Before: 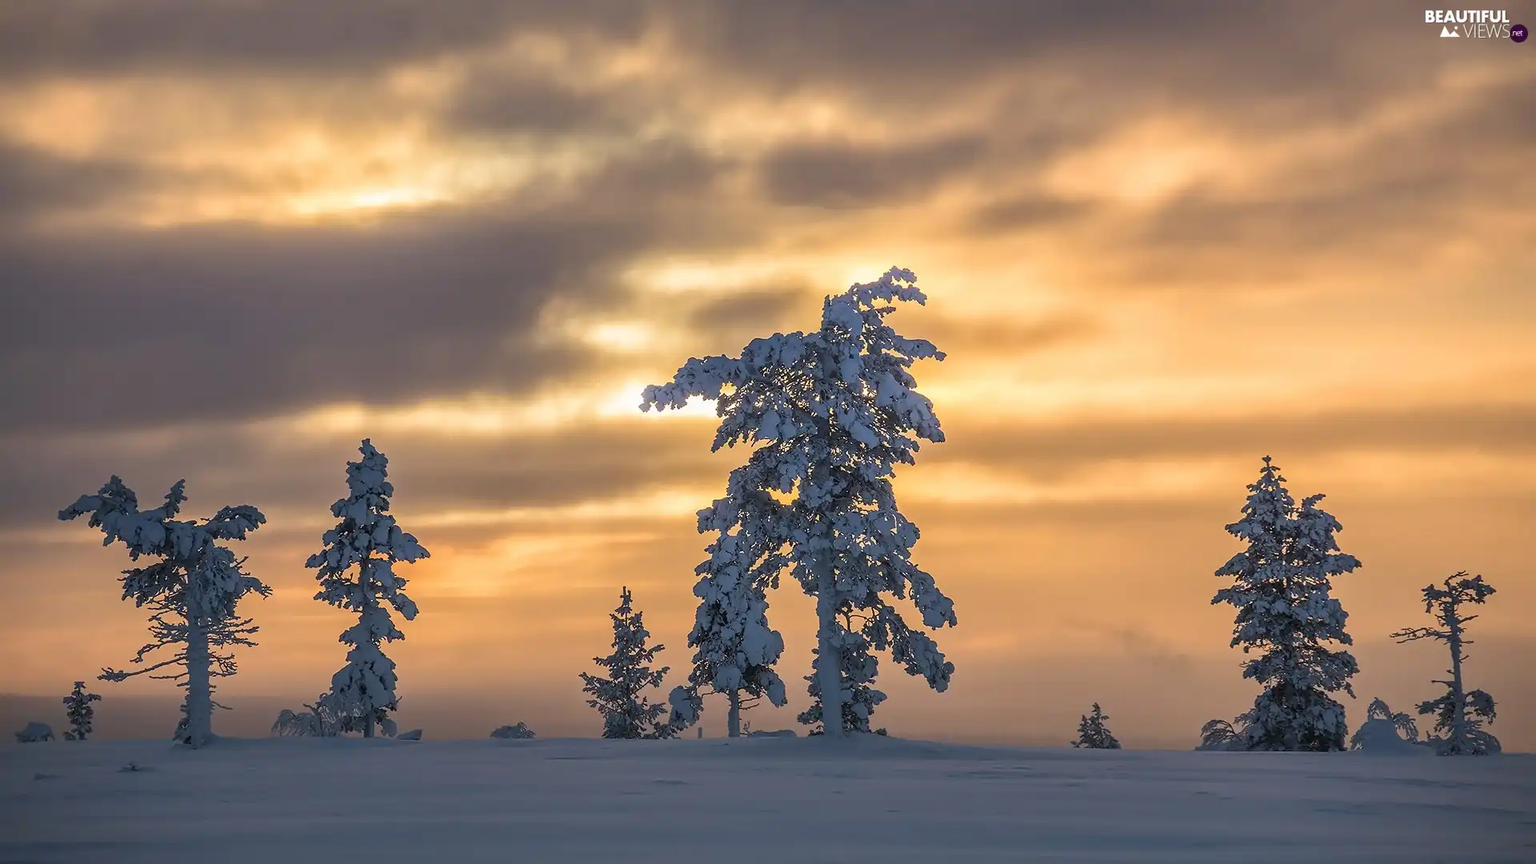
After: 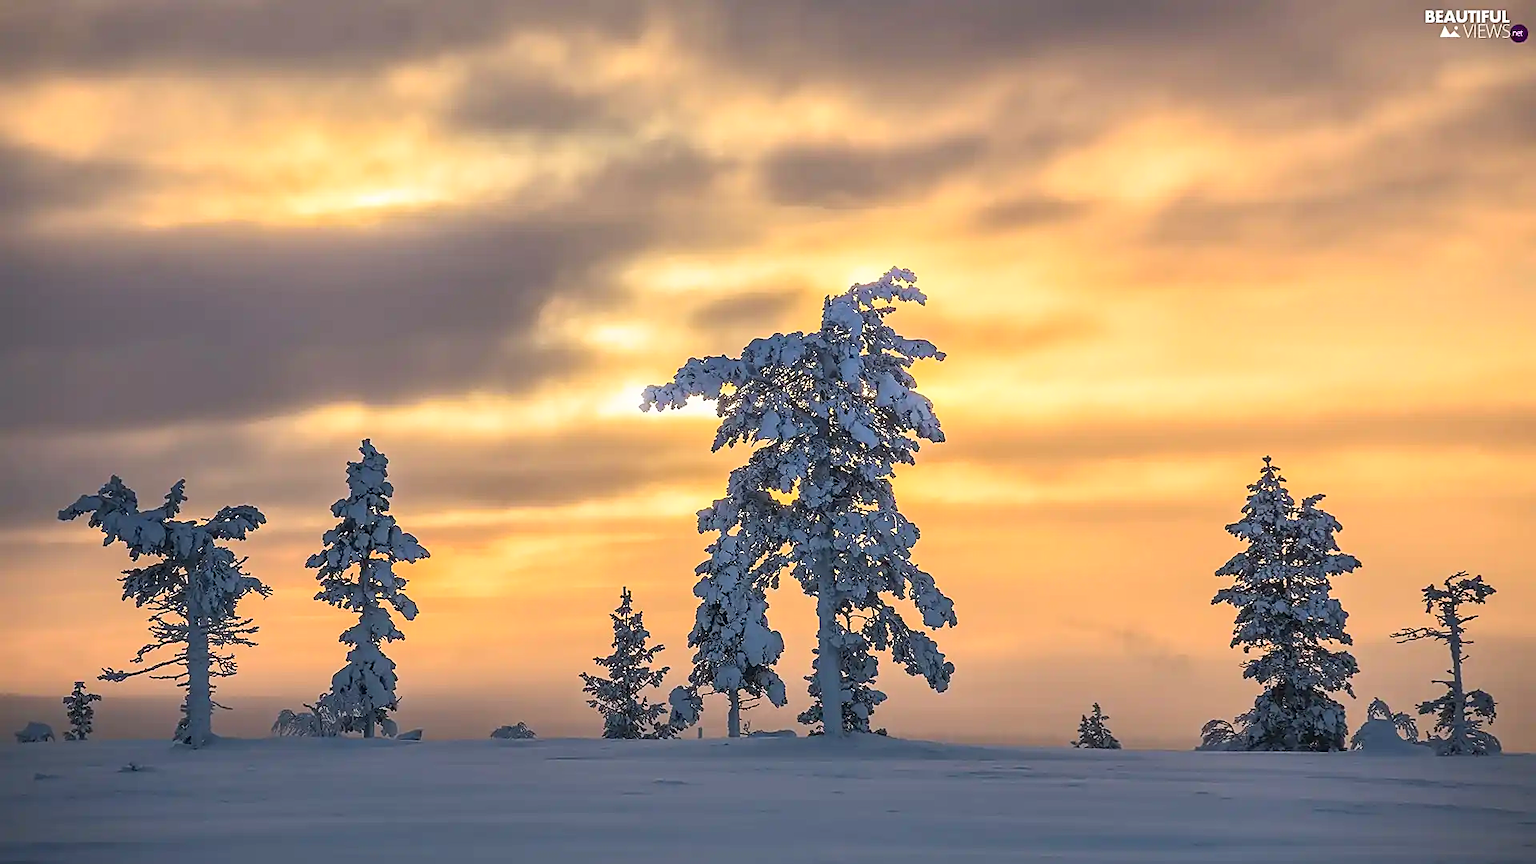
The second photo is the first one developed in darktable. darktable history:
contrast brightness saturation: contrast 0.203, brightness 0.157, saturation 0.218
sharpen: on, module defaults
